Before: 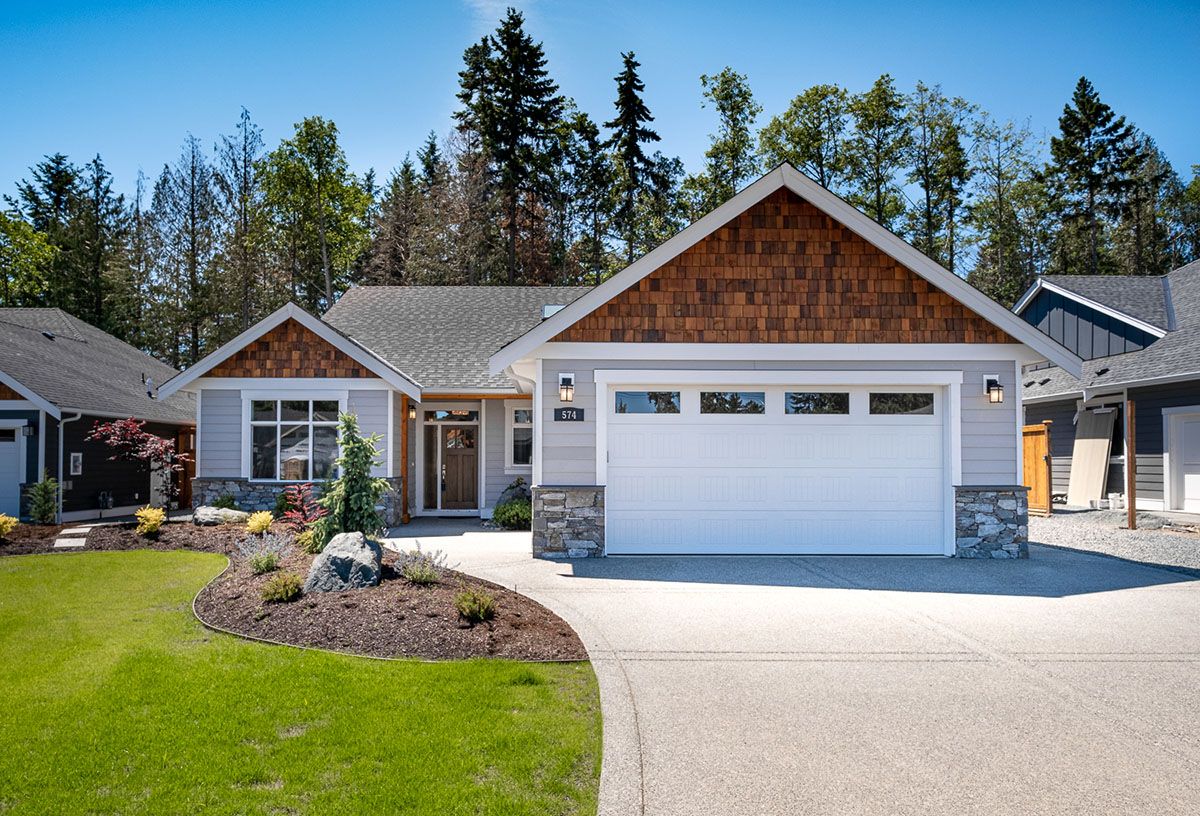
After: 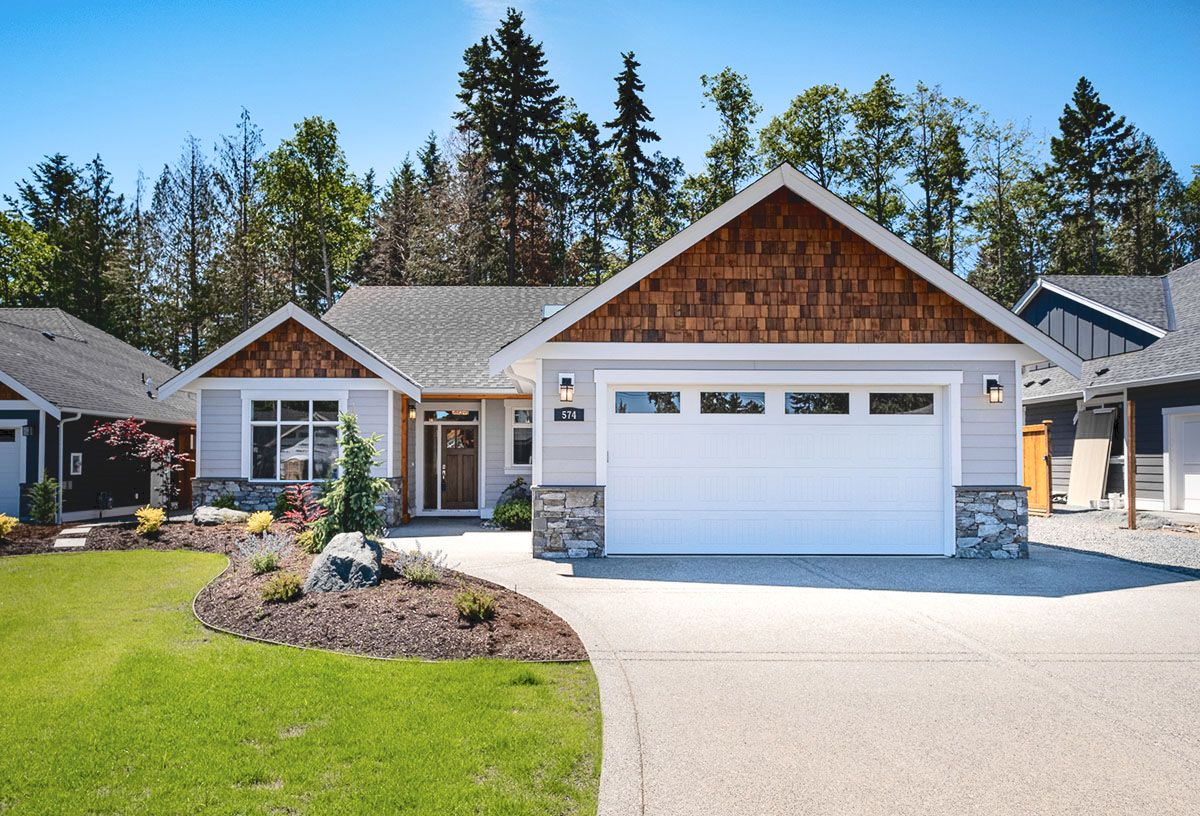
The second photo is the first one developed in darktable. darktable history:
tone curve: curves: ch0 [(0, 0) (0.003, 0.09) (0.011, 0.095) (0.025, 0.097) (0.044, 0.108) (0.069, 0.117) (0.1, 0.129) (0.136, 0.151) (0.177, 0.185) (0.224, 0.229) (0.277, 0.299) (0.335, 0.379) (0.399, 0.469) (0.468, 0.55) (0.543, 0.629) (0.623, 0.702) (0.709, 0.775) (0.801, 0.85) (0.898, 0.91) (1, 1)], color space Lab, independent channels, preserve colors none
